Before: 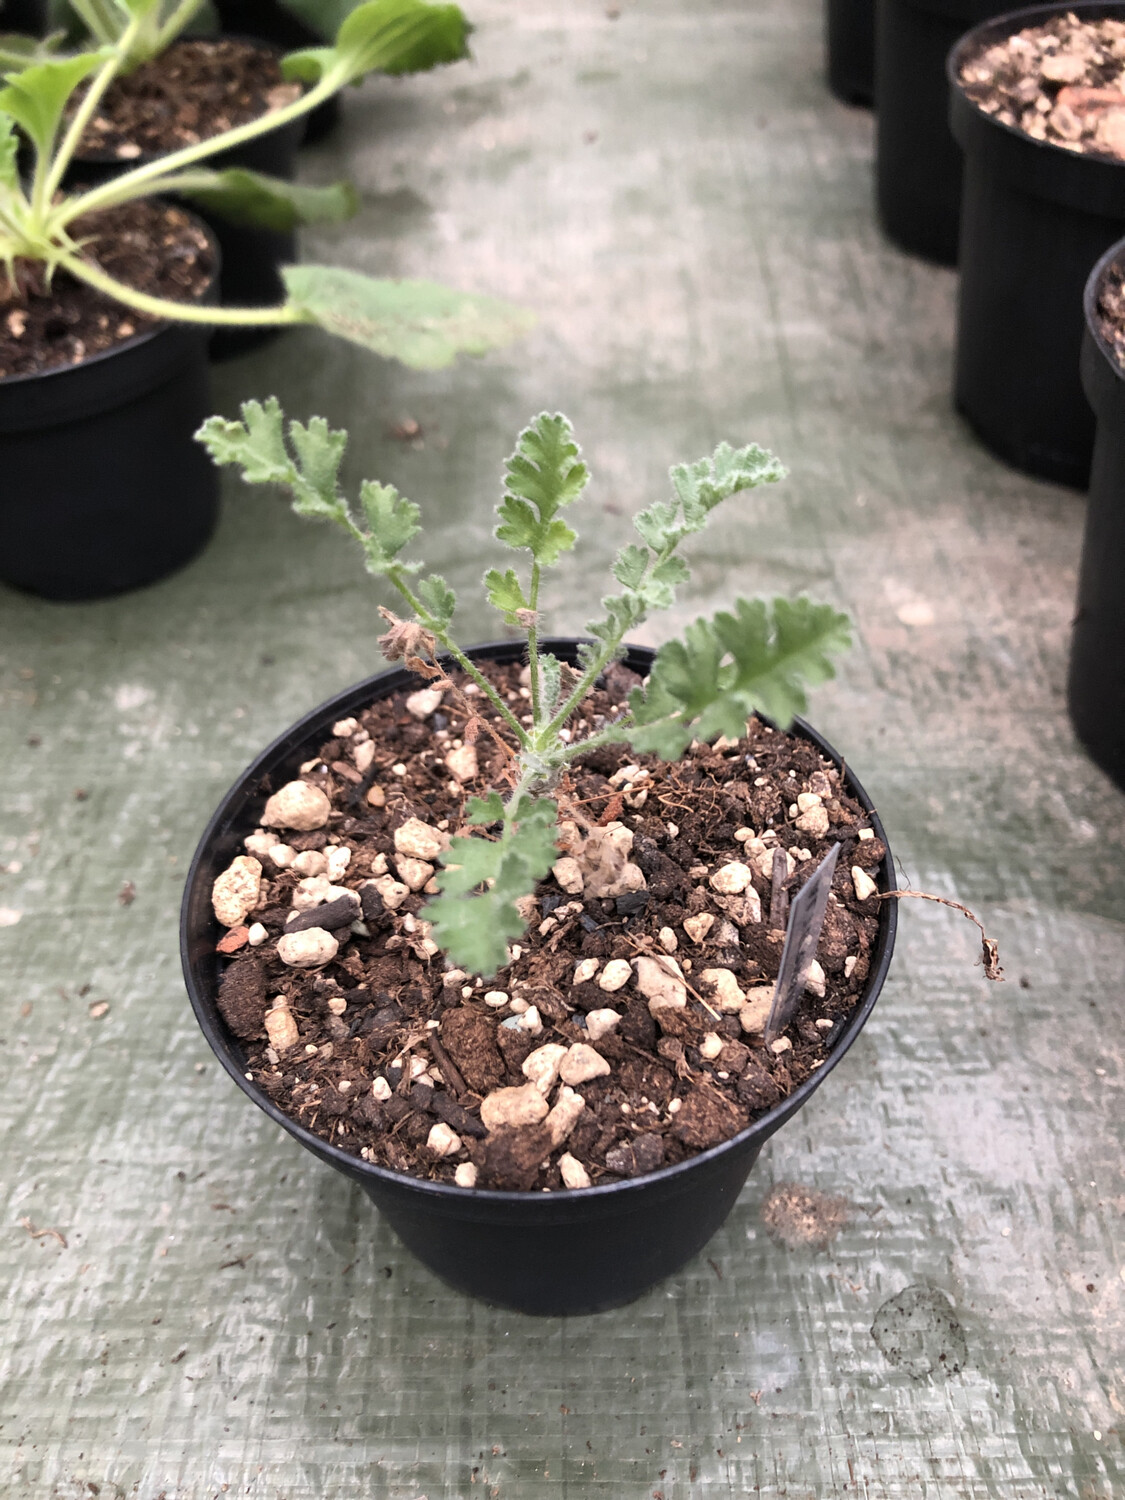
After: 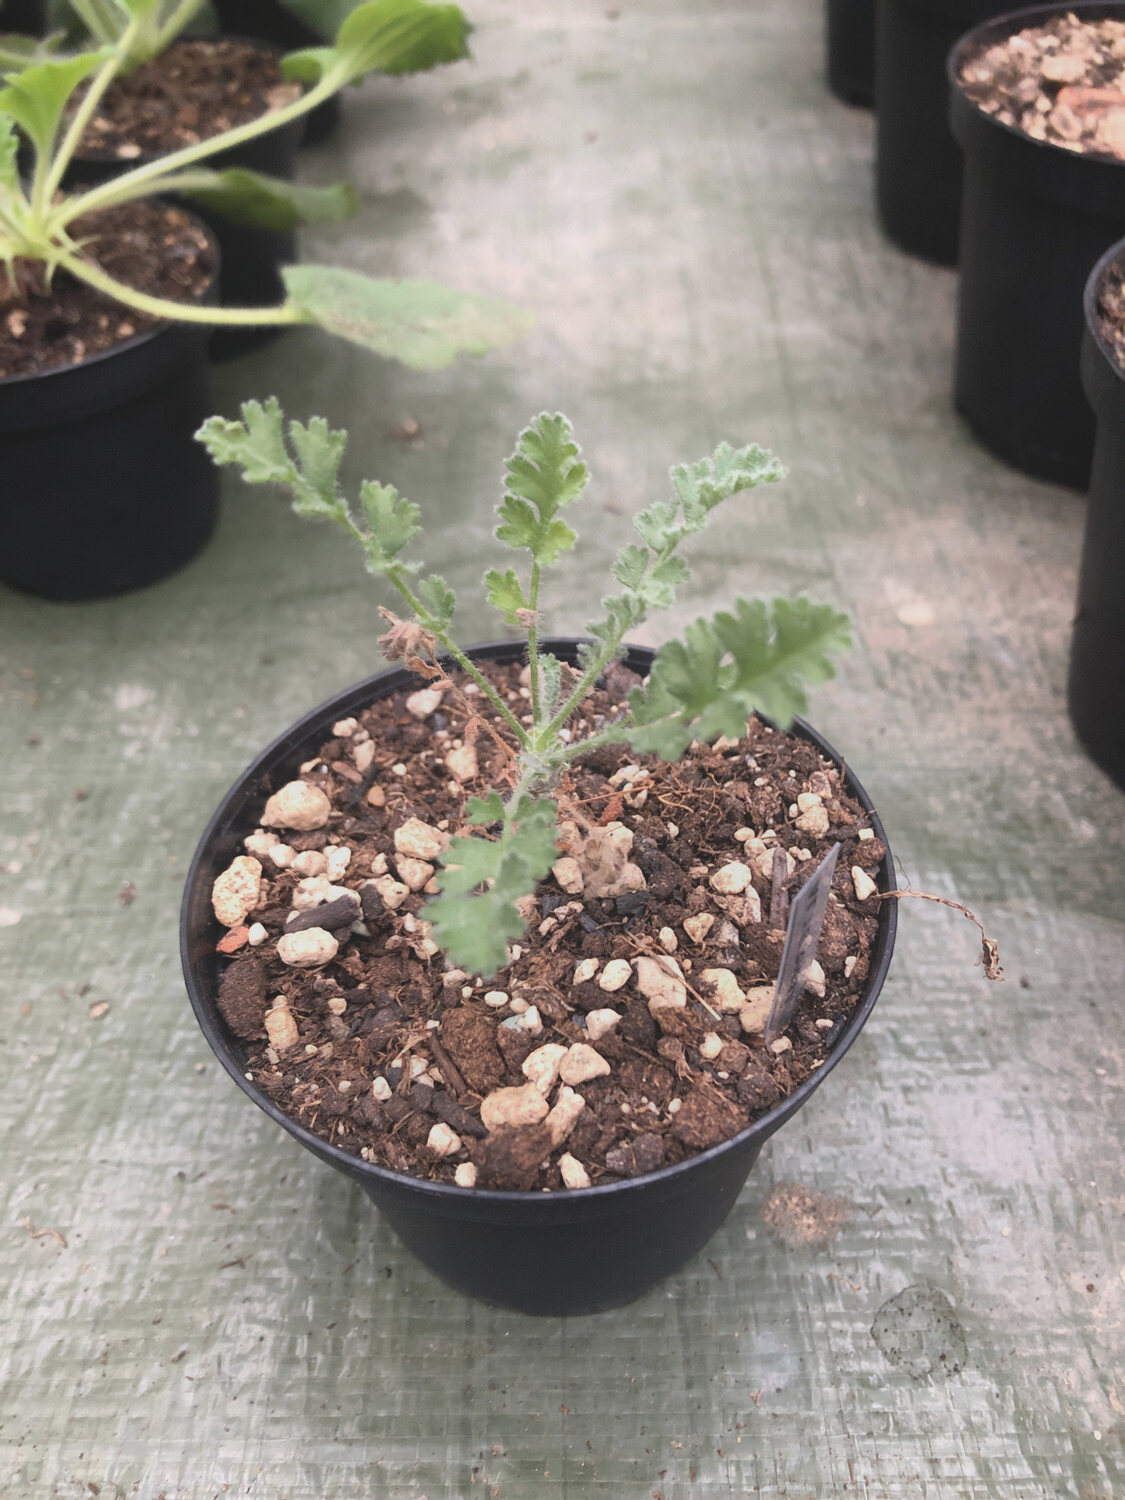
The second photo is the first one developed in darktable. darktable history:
tone curve: curves: ch0 [(0, 0.068) (1, 0.961)], preserve colors none
contrast equalizer: octaves 7, y [[0.546, 0.552, 0.554, 0.554, 0.552, 0.546], [0.5 ×6], [0.5 ×6], [0 ×6], [0 ×6]], mix -0.984
